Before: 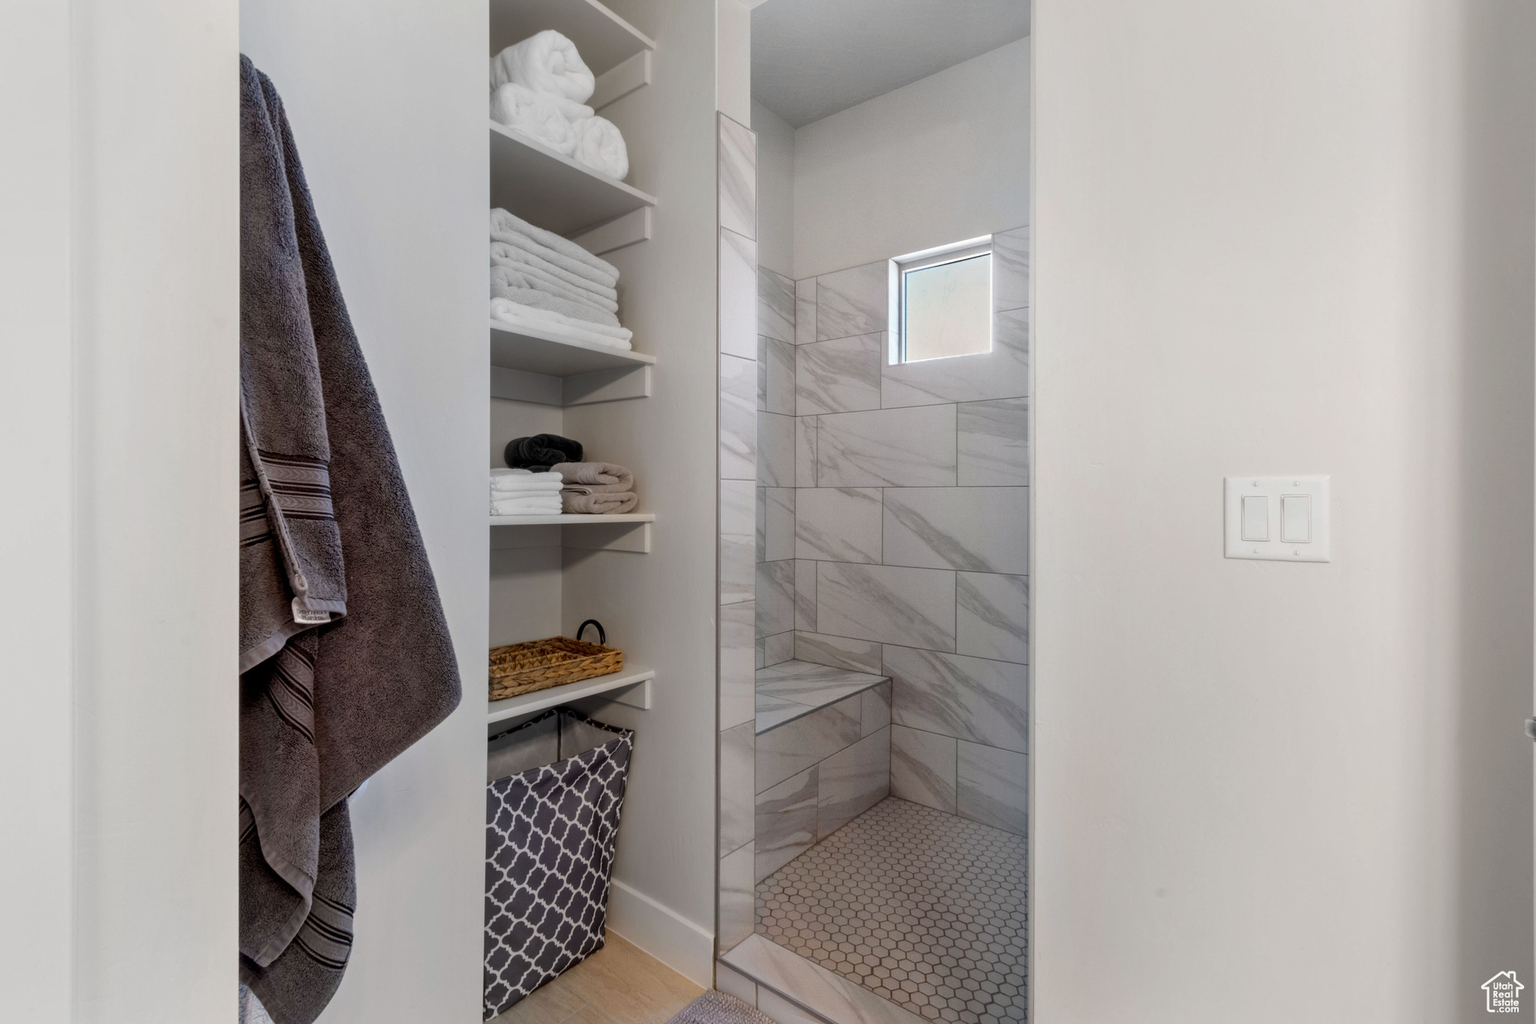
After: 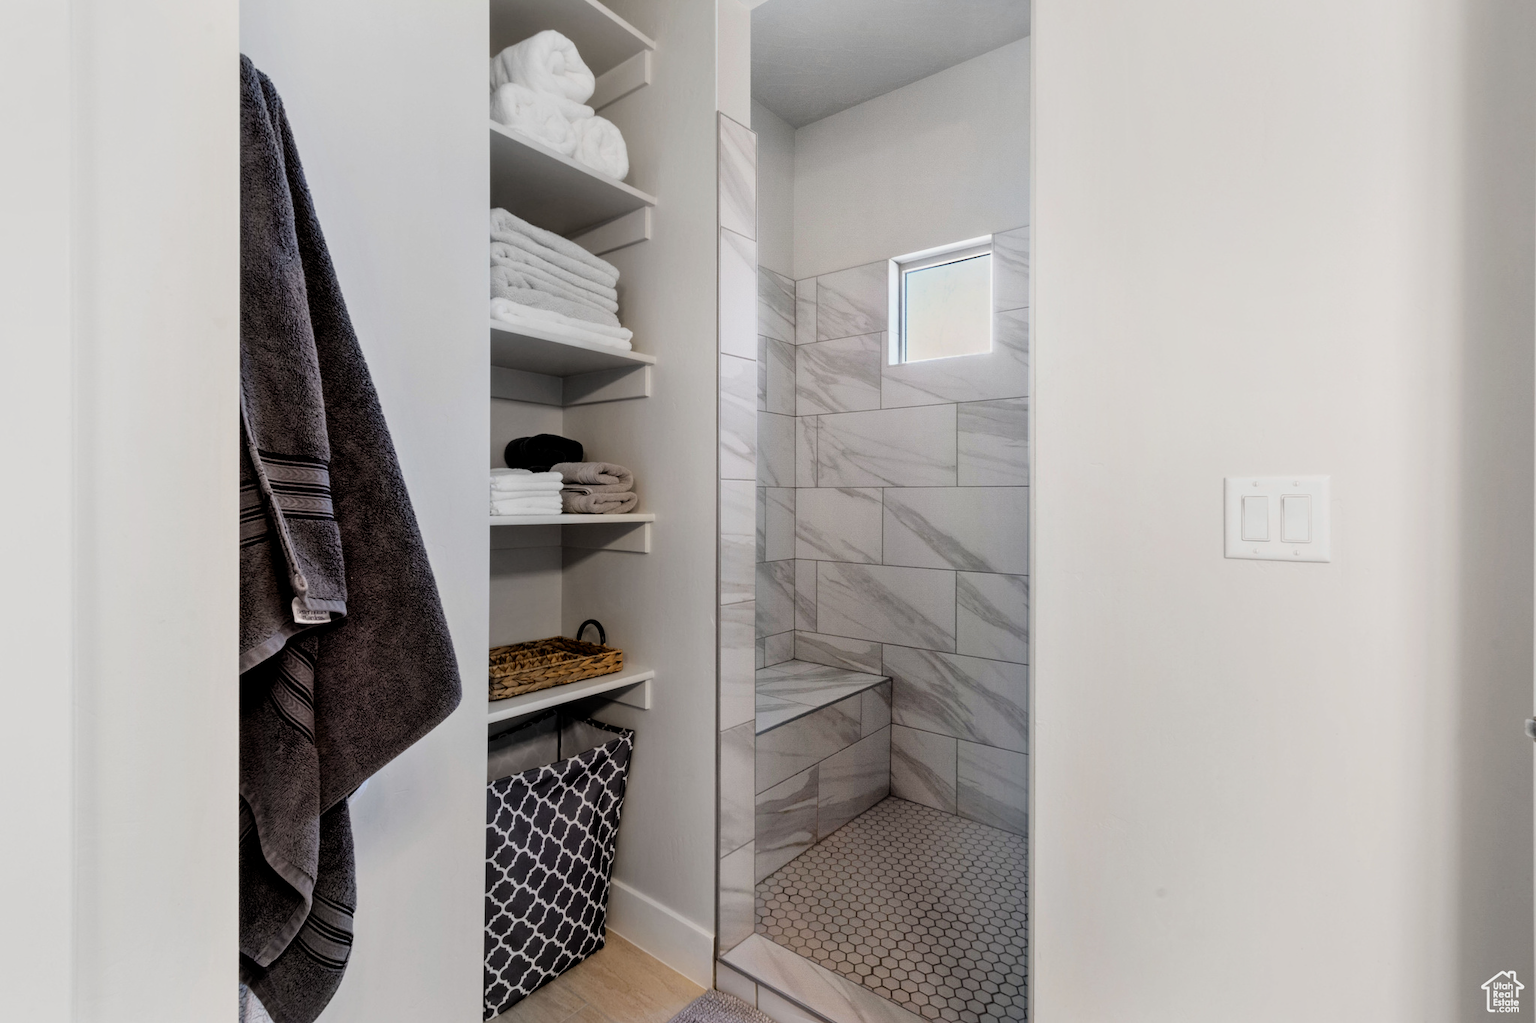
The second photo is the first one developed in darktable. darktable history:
filmic rgb: middle gray luminance 10.11%, black relative exposure -8.6 EV, white relative exposure 3.26 EV, target black luminance 0%, hardness 5.2, latitude 44.56%, contrast 1.305, highlights saturation mix 5.28%, shadows ↔ highlights balance 24.94%
